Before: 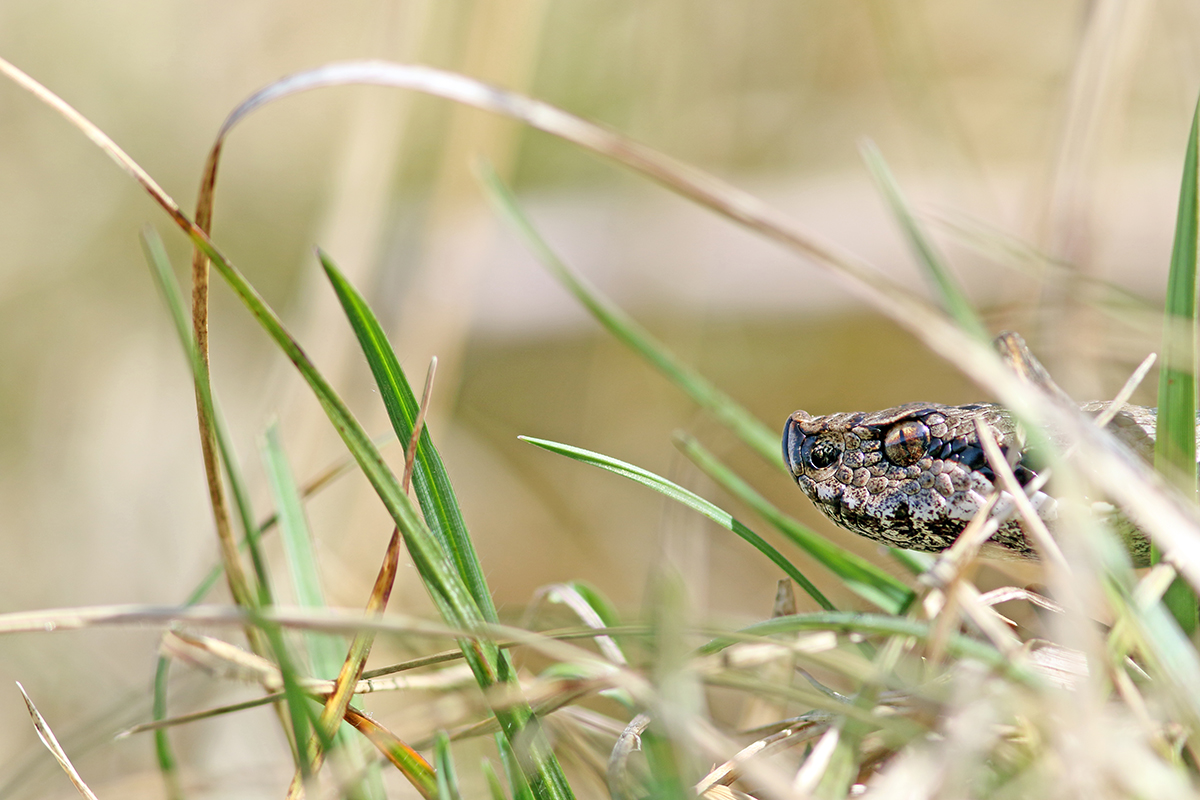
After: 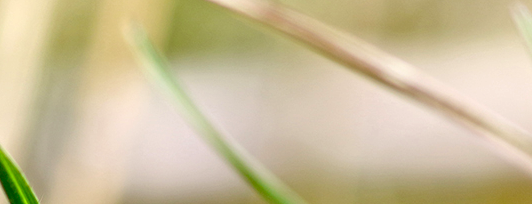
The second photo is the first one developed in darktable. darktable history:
exposure: black level correction 0.032, exposure 0.309 EV, compensate highlight preservation false
crop: left 28.997%, top 16.783%, right 26.67%, bottom 57.656%
shadows and highlights: shadows 48.65, highlights -41.47, soften with gaussian
